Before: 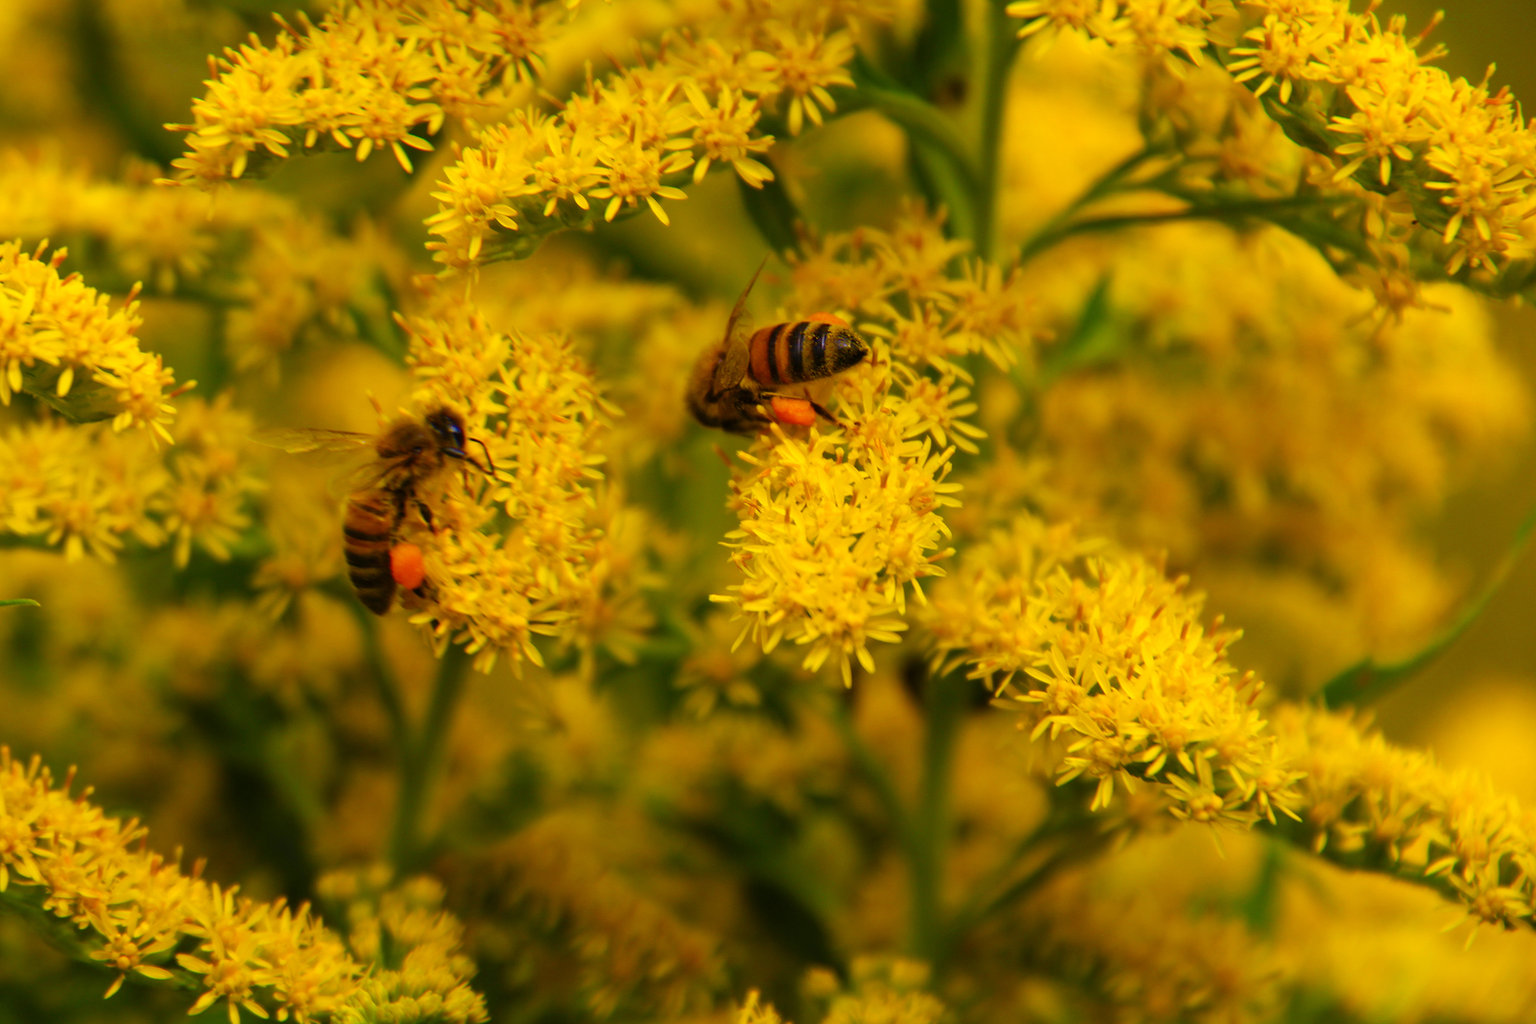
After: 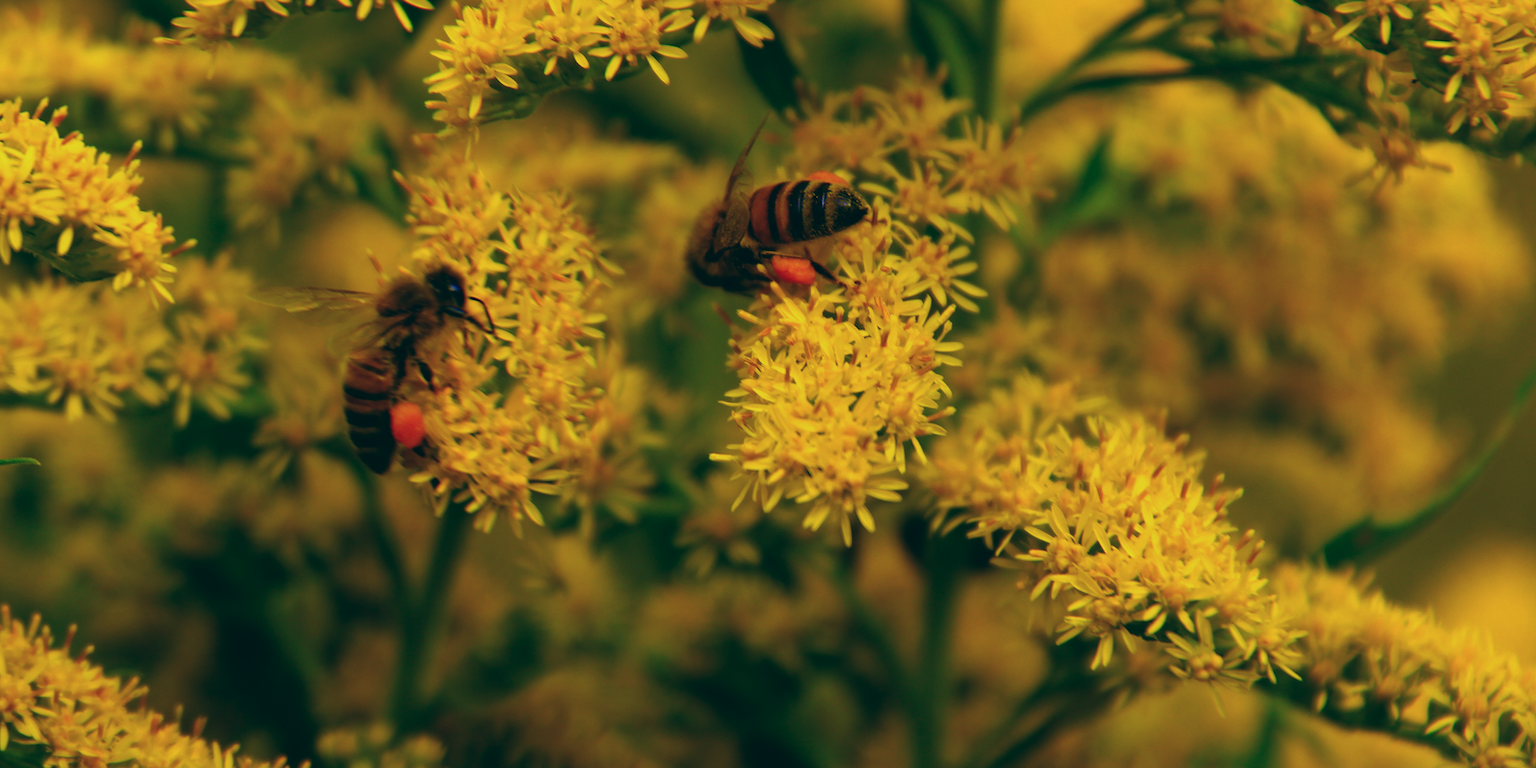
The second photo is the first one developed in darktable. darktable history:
color balance: lift [1.016, 0.983, 1, 1.017], gamma [0.78, 1.018, 1.043, 0.957], gain [0.786, 1.063, 0.937, 1.017], input saturation 118.26%, contrast 13.43%, contrast fulcrum 21.62%, output saturation 82.76%
crop: top 13.819%, bottom 11.169%
color calibration: illuminant F (fluorescent), F source F9 (Cool White Deluxe 4150 K) – high CRI, x 0.374, y 0.373, temperature 4158.34 K
